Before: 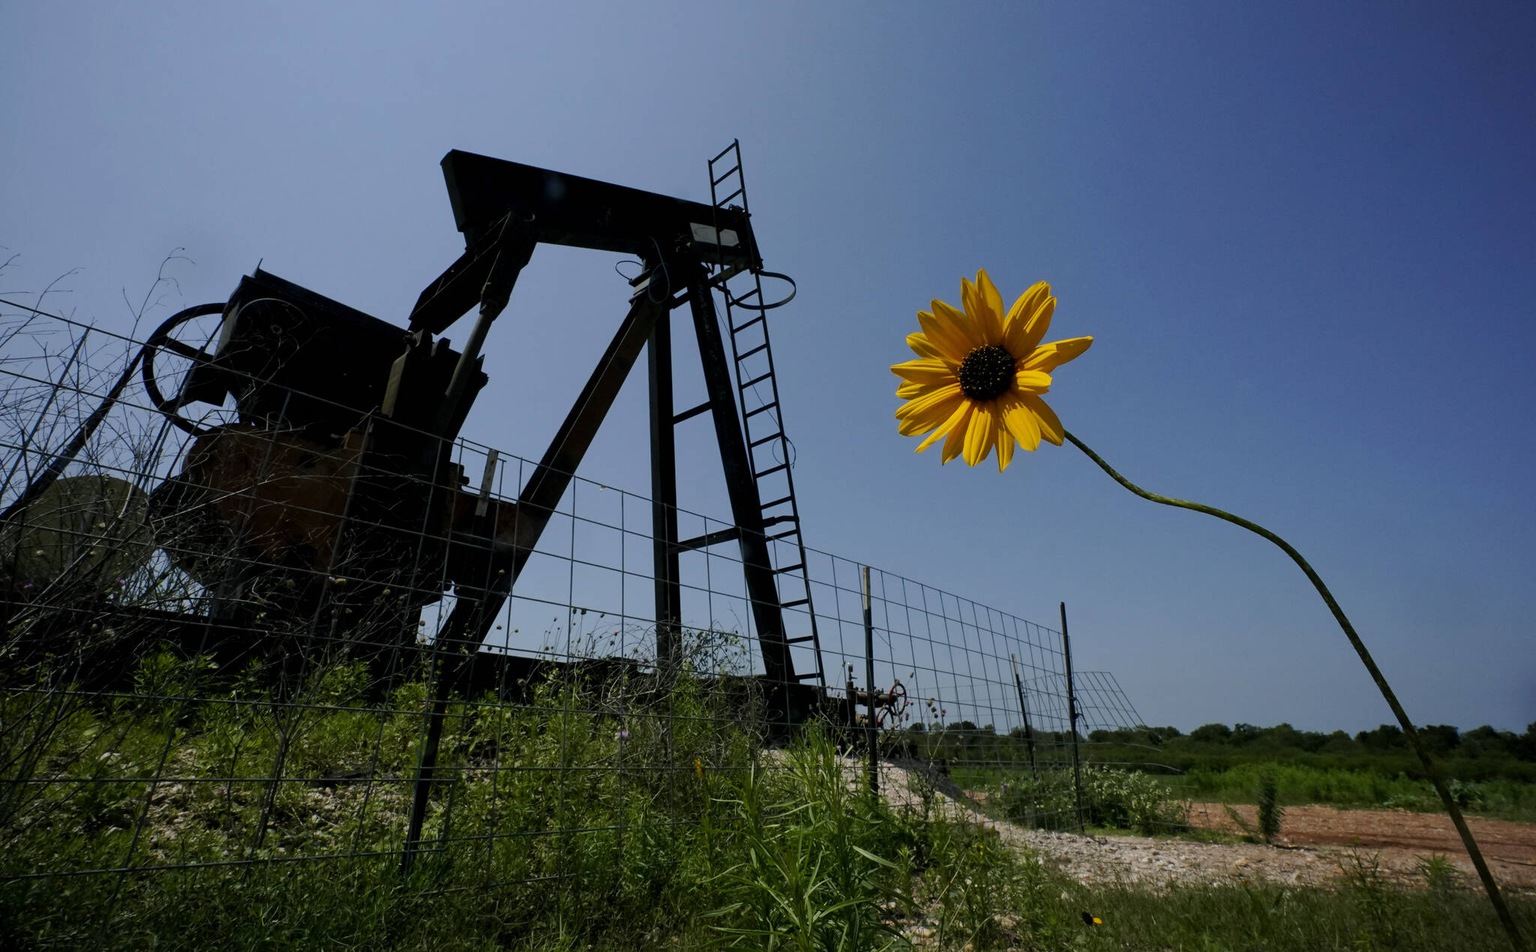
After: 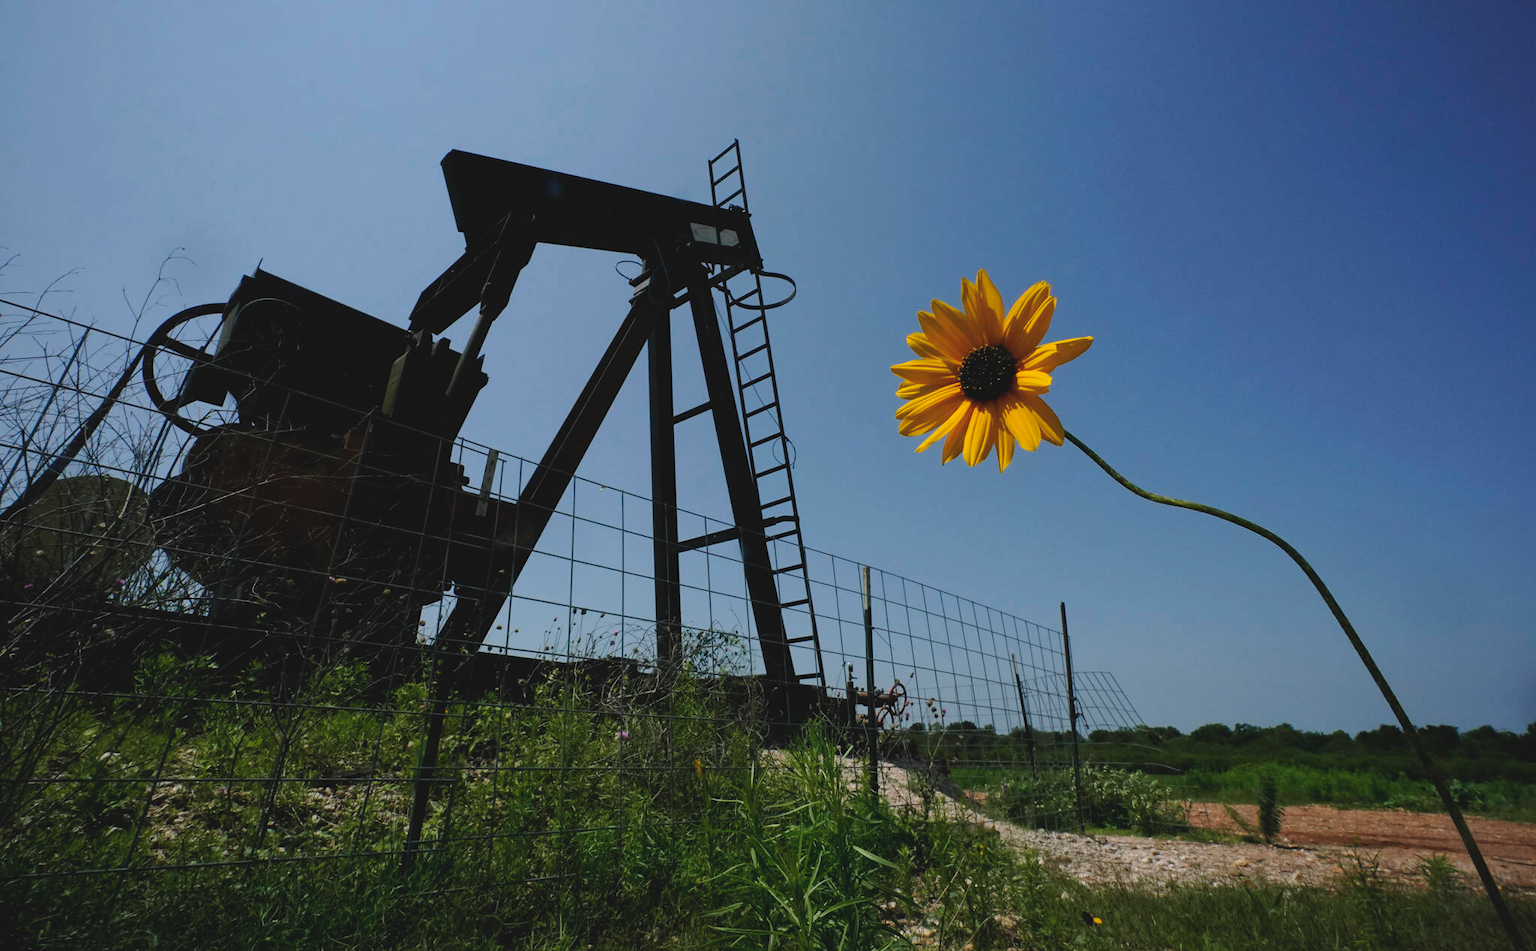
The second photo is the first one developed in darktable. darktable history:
exposure: black level correction -0.008, exposure 0.066 EV, compensate exposure bias true, compensate highlight preservation false
